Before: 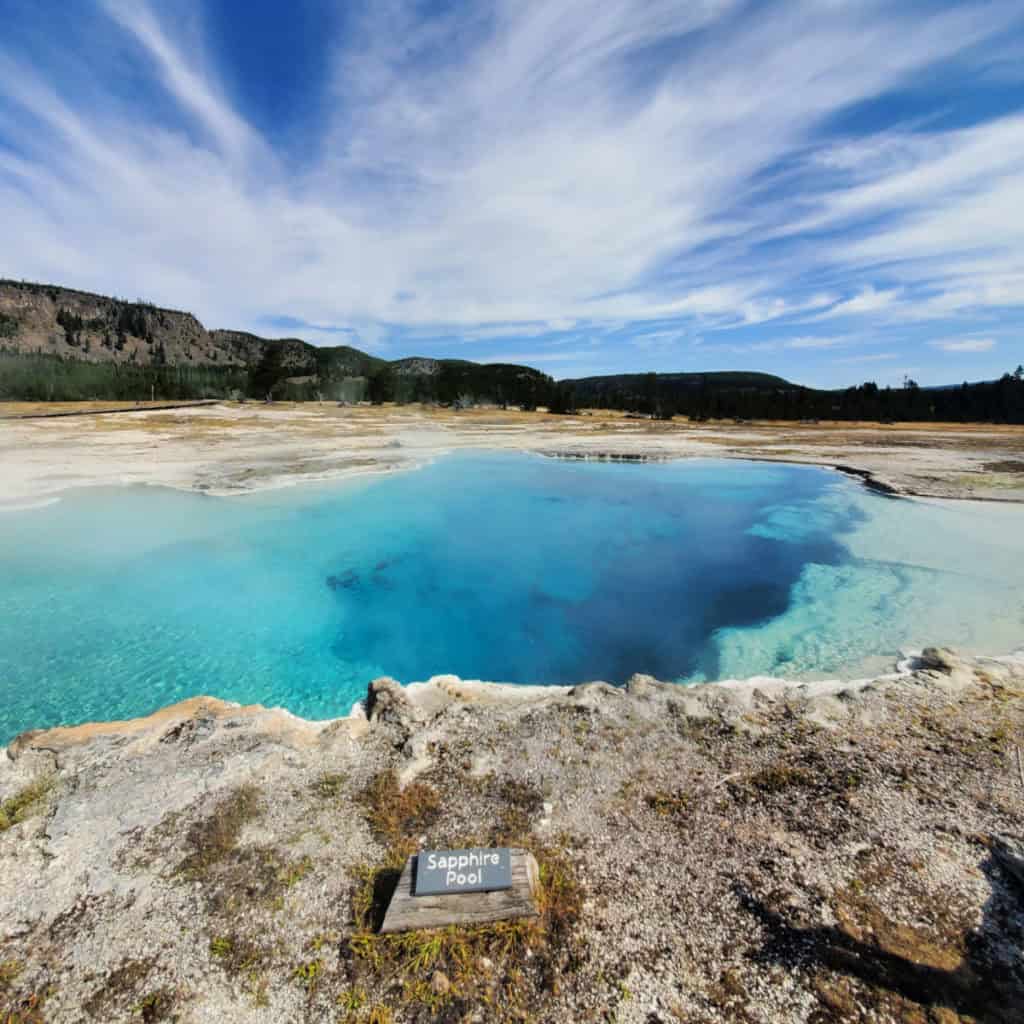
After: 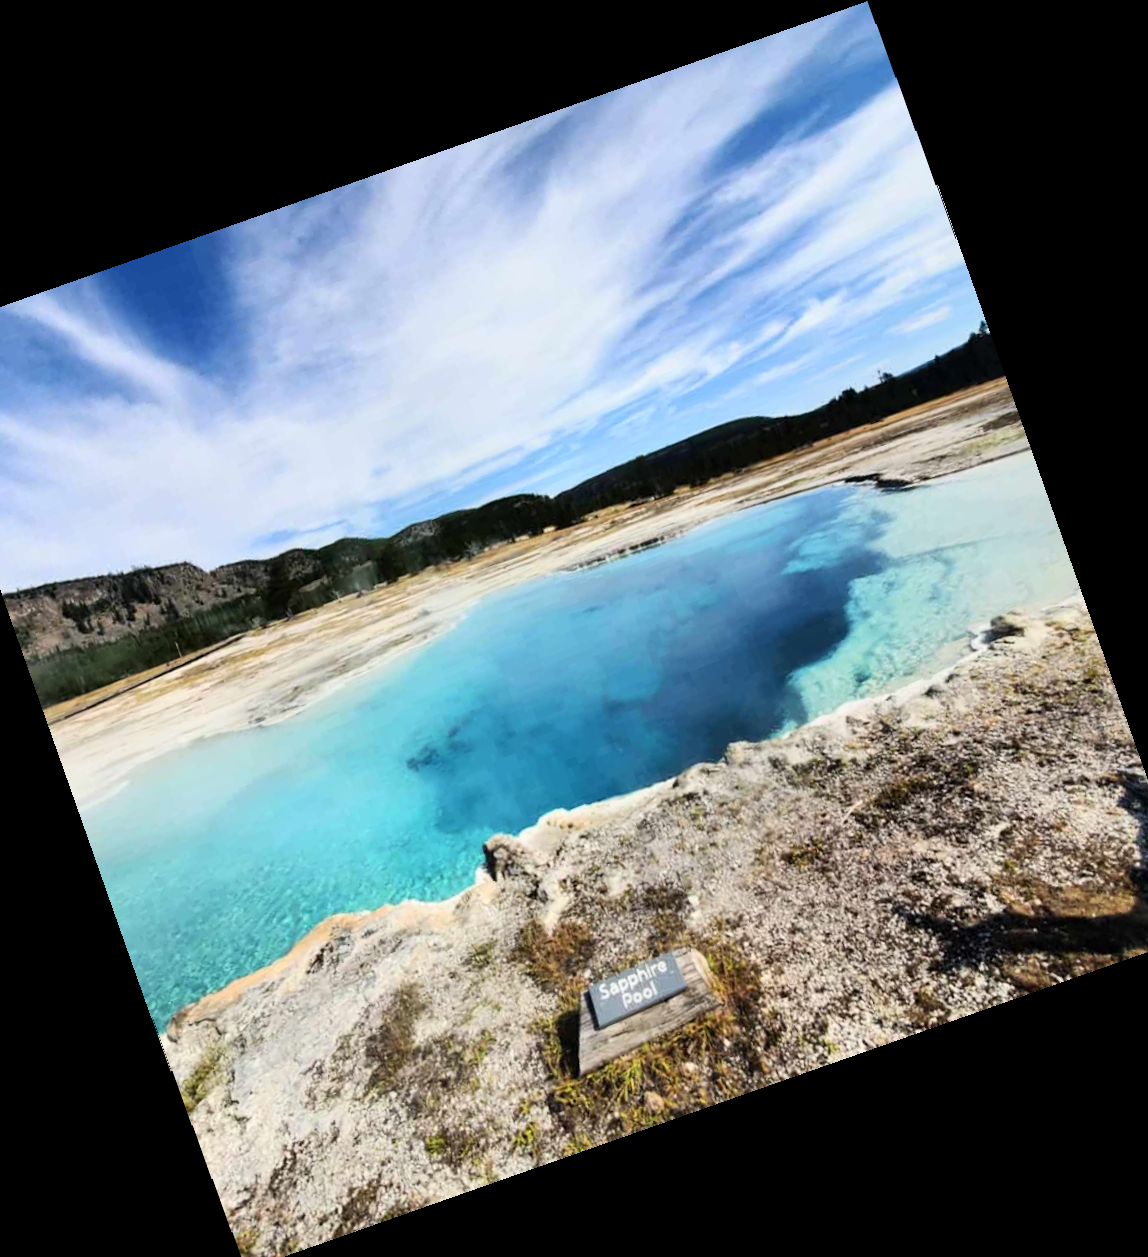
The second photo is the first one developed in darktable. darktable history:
rotate and perspective: rotation -1°, crop left 0.011, crop right 0.989, crop top 0.025, crop bottom 0.975
contrast brightness saturation: contrast 0.24, brightness 0.09
crop and rotate: angle 19.43°, left 6.812%, right 4.125%, bottom 1.087%
